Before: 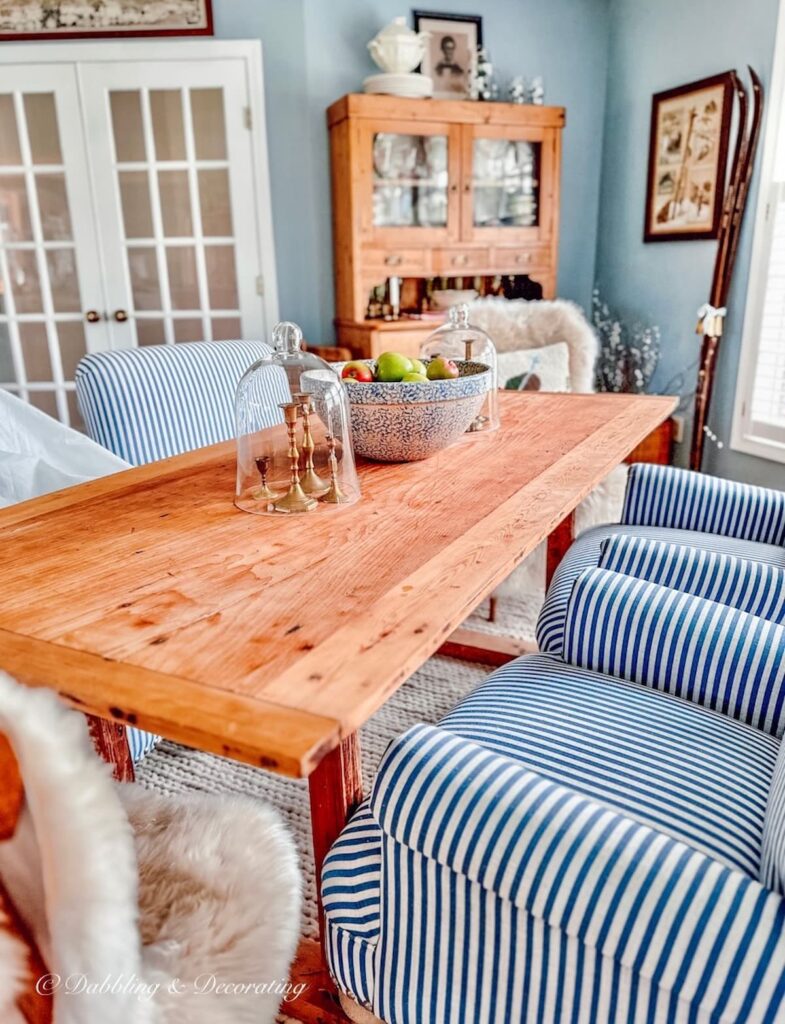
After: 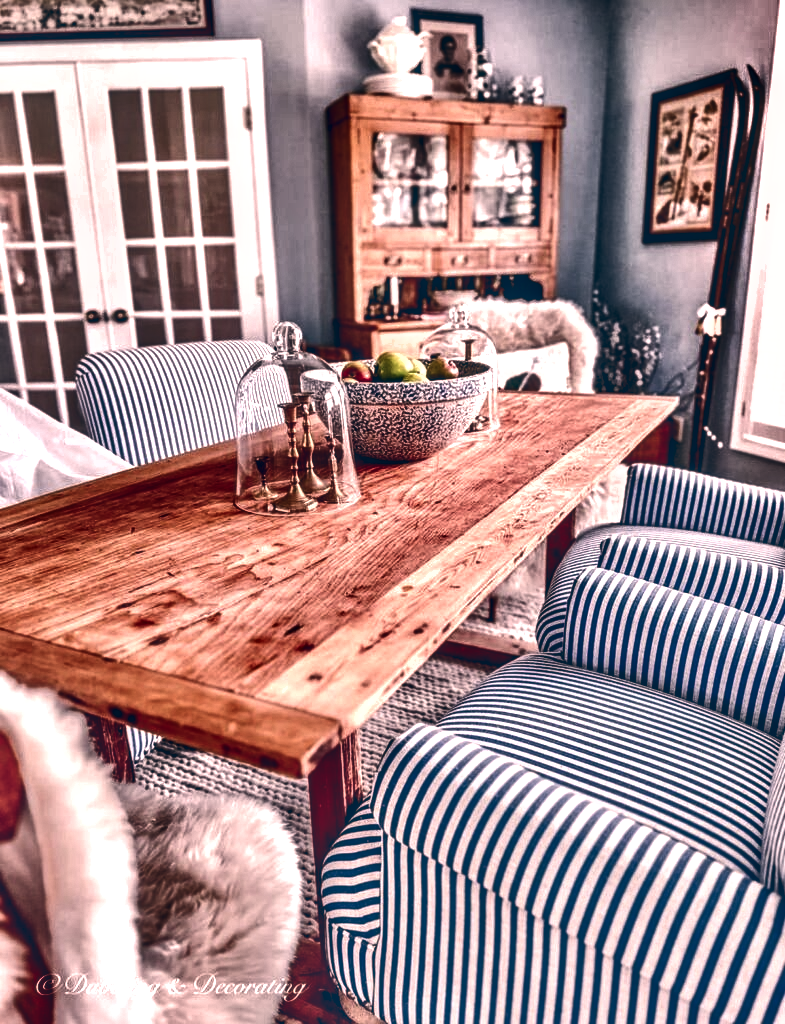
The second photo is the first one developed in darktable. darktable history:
local contrast: detail 142%
shadows and highlights: shadows 24.5, highlights -78.15, soften with gaussian
basic adjustments: exposure 0.32 EV, highlight compression 1, contrast 0.15, saturation -0.26, vibrance -0.34
color balance: lift [1.006, 0.985, 1.002, 1.015], gamma [1, 0.953, 1.008, 1.047], gain [1.076, 1.13, 1.004, 0.87]
tone curve: curves: ch0 [(0, 0.142) (0.384, 0.314) (0.752, 0.711) (0.991, 0.95)]; ch1 [(0.006, 0.129) (0.346, 0.384) (1, 1)]; ch2 [(0.003, 0.057) (0.261, 0.248) (1, 1)], color space Lab, independent channels
